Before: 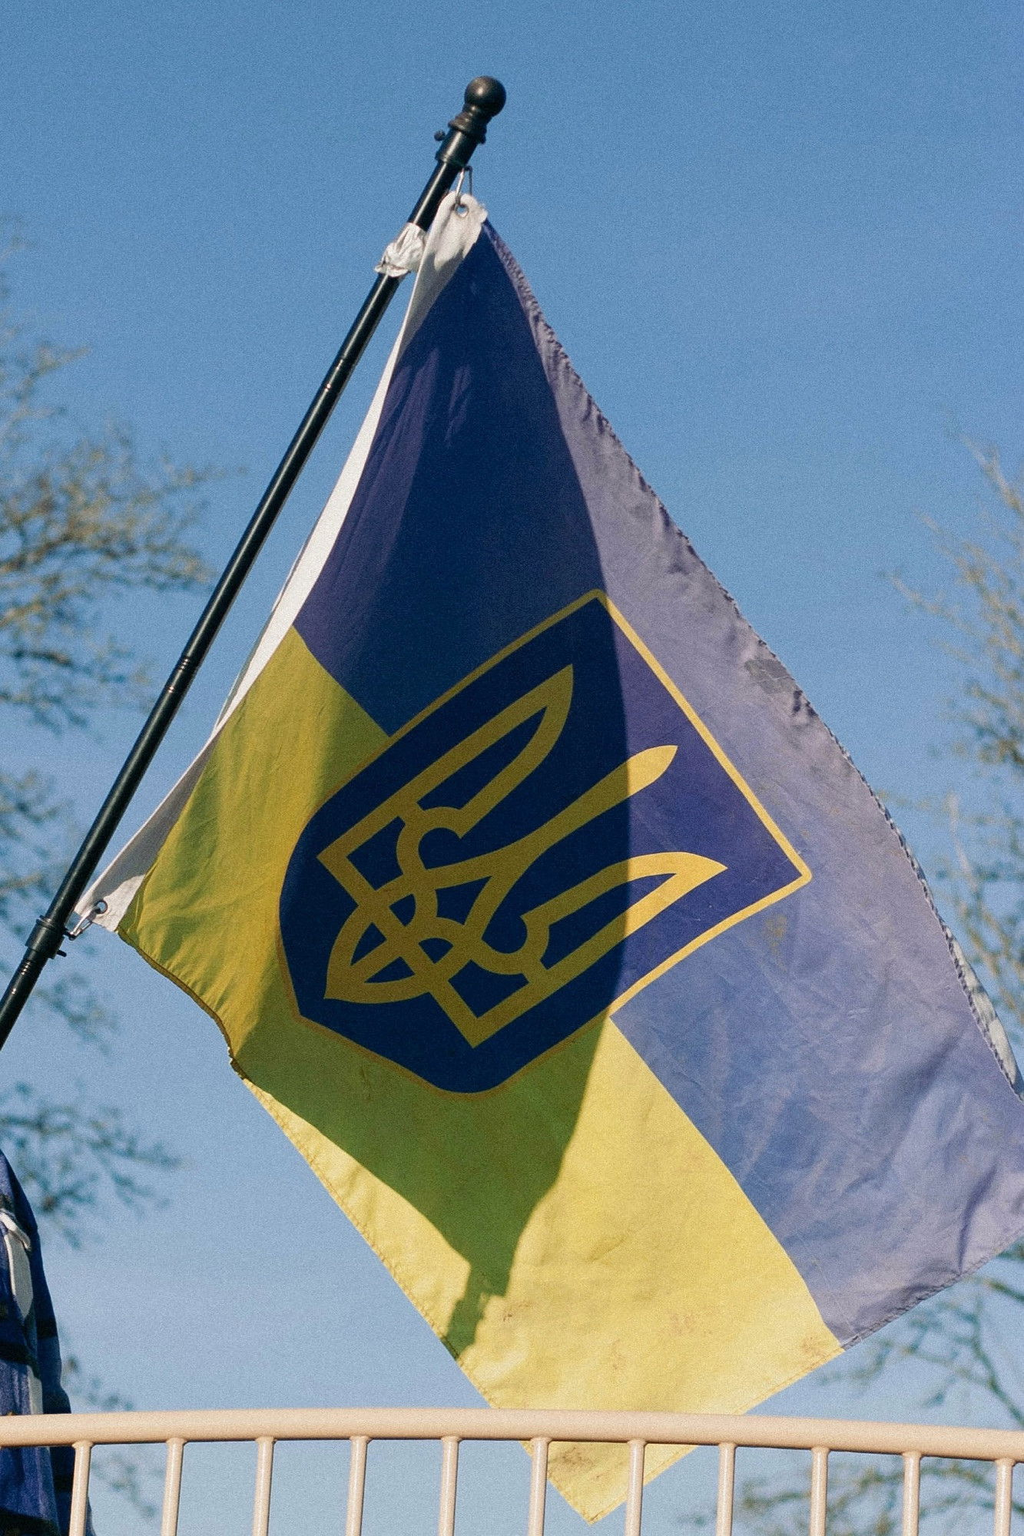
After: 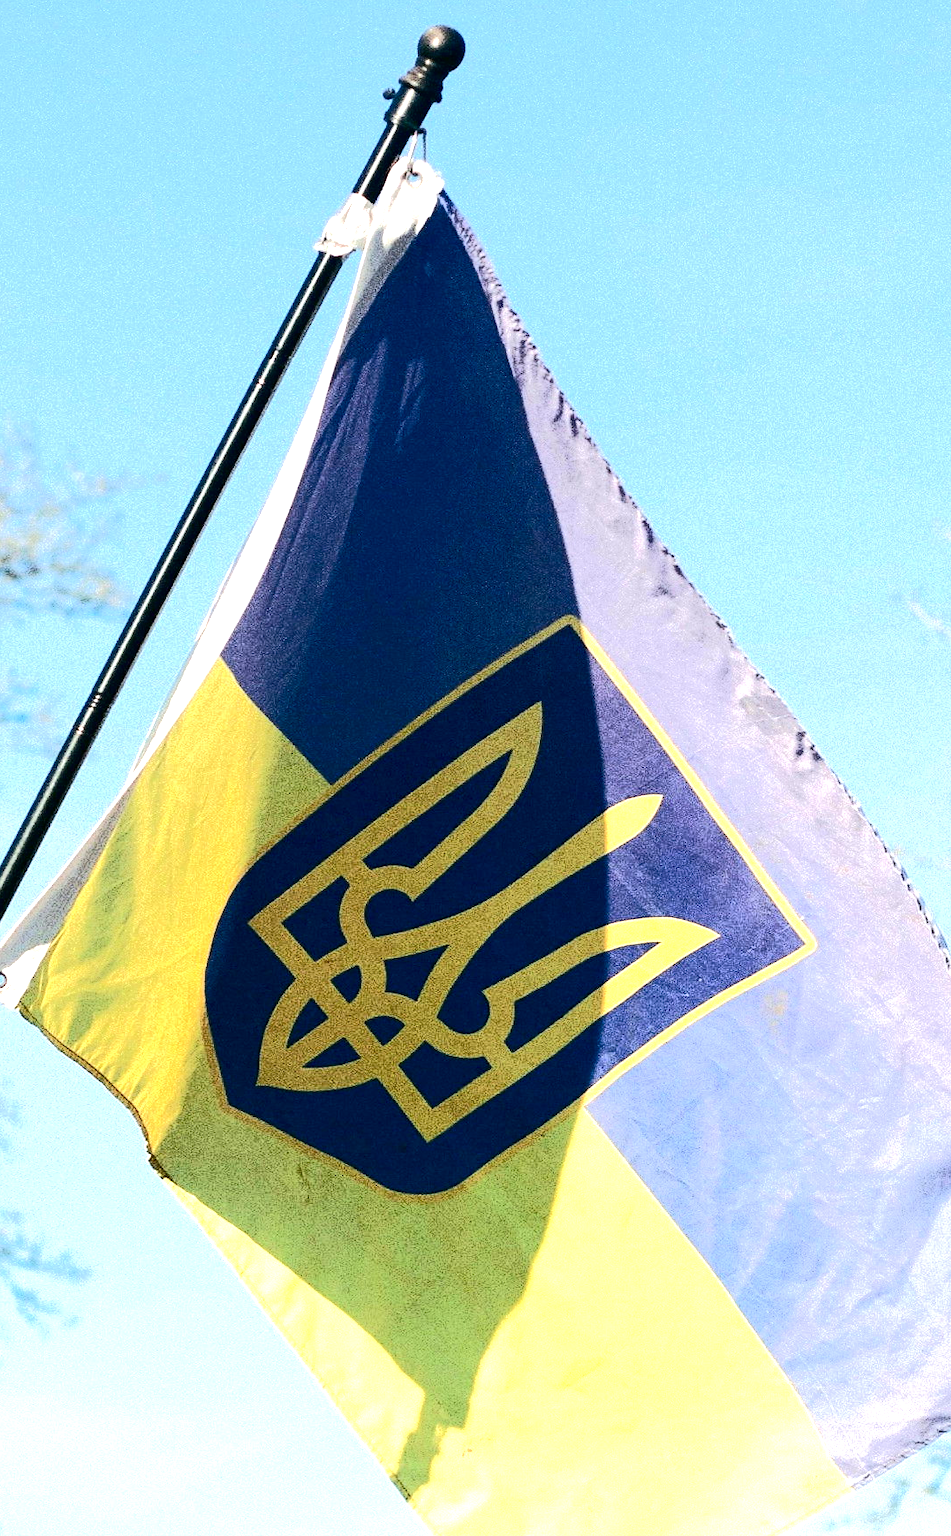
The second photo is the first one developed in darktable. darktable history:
tone curve: curves: ch0 [(0, 0) (0.003, 0.002) (0.011, 0.004) (0.025, 0.005) (0.044, 0.009) (0.069, 0.013) (0.1, 0.017) (0.136, 0.036) (0.177, 0.066) (0.224, 0.102) (0.277, 0.143) (0.335, 0.197) (0.399, 0.268) (0.468, 0.389) (0.543, 0.549) (0.623, 0.714) (0.709, 0.801) (0.801, 0.854) (0.898, 0.9) (1, 1)], color space Lab, independent channels, preserve colors none
exposure: black level correction 0, exposure 1.514 EV, compensate exposure bias true, compensate highlight preservation false
crop: left 9.942%, top 3.569%, right 9.24%, bottom 9.457%
